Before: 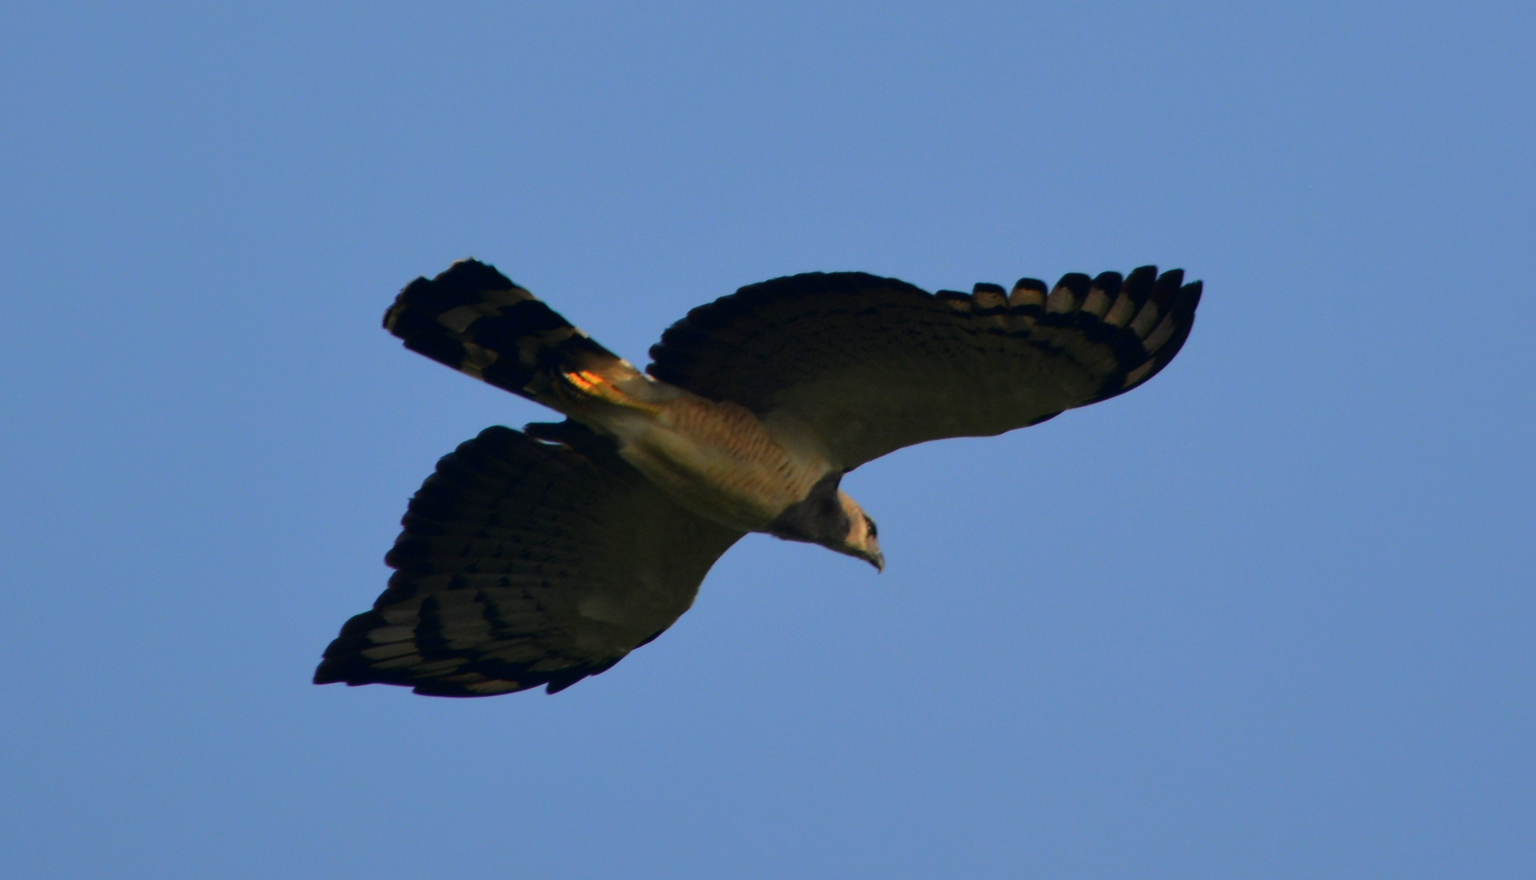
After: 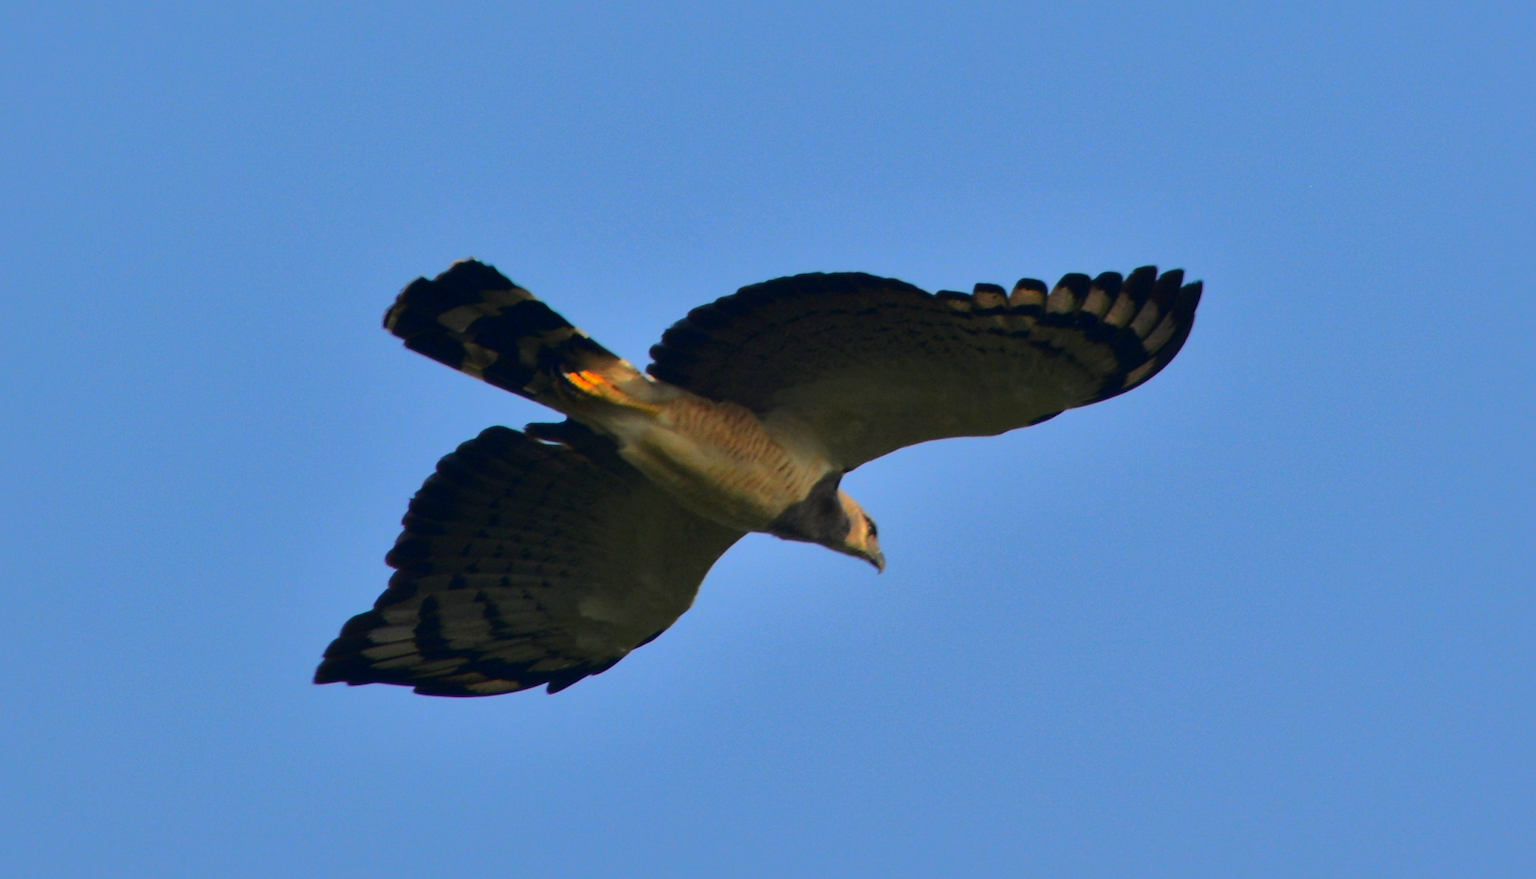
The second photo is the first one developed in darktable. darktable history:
exposure: exposure 0.77 EV, compensate highlight preservation false
shadows and highlights: shadows -19.91, highlights -73.15
